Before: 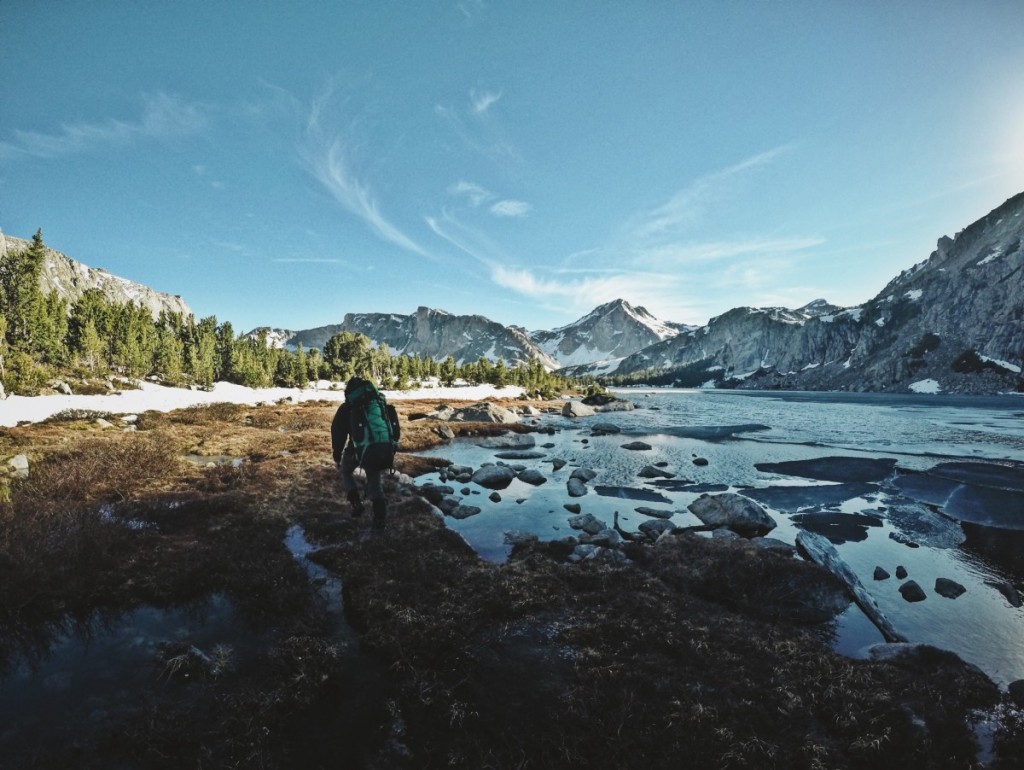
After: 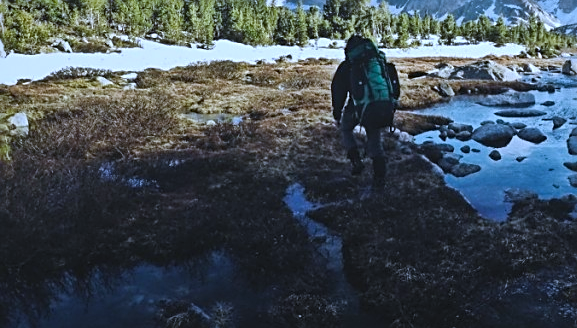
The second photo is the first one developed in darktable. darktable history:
white balance: red 0.871, blue 1.249
color balance rgb: shadows fall-off 101%, linear chroma grading › mid-tones 7.63%, perceptual saturation grading › mid-tones 11.68%, mask middle-gray fulcrum 22.45%, global vibrance 10.11%, saturation formula JzAzBz (2021)
crop: top 44.483%, right 43.593%, bottom 12.892%
sharpen: on, module defaults
